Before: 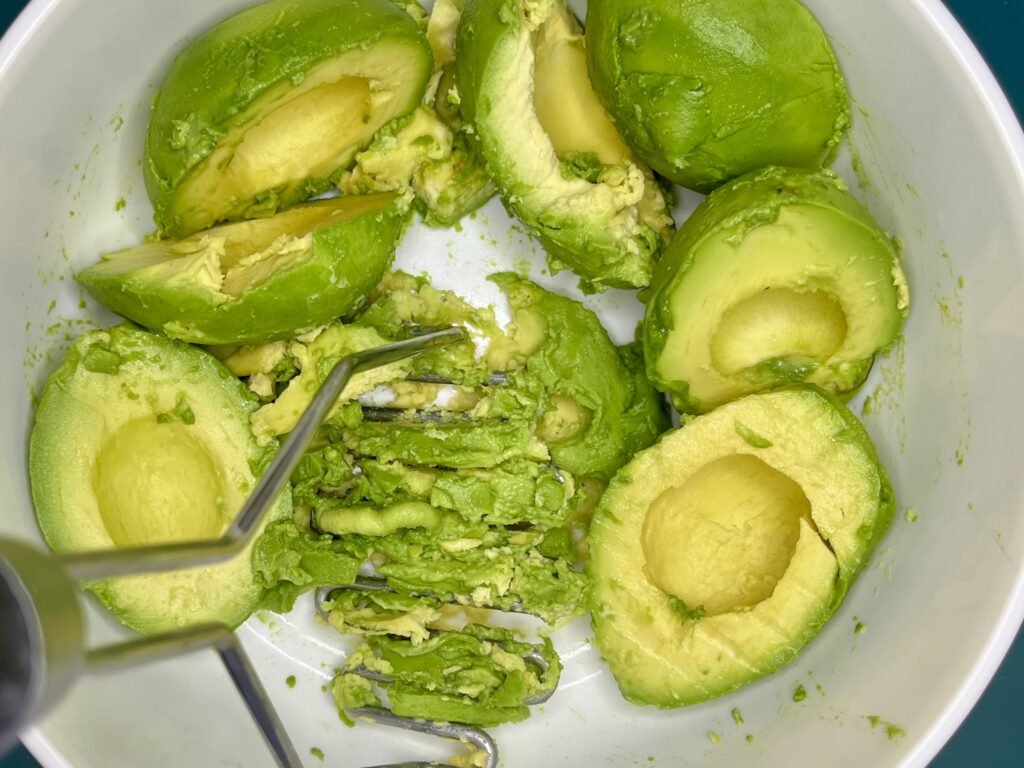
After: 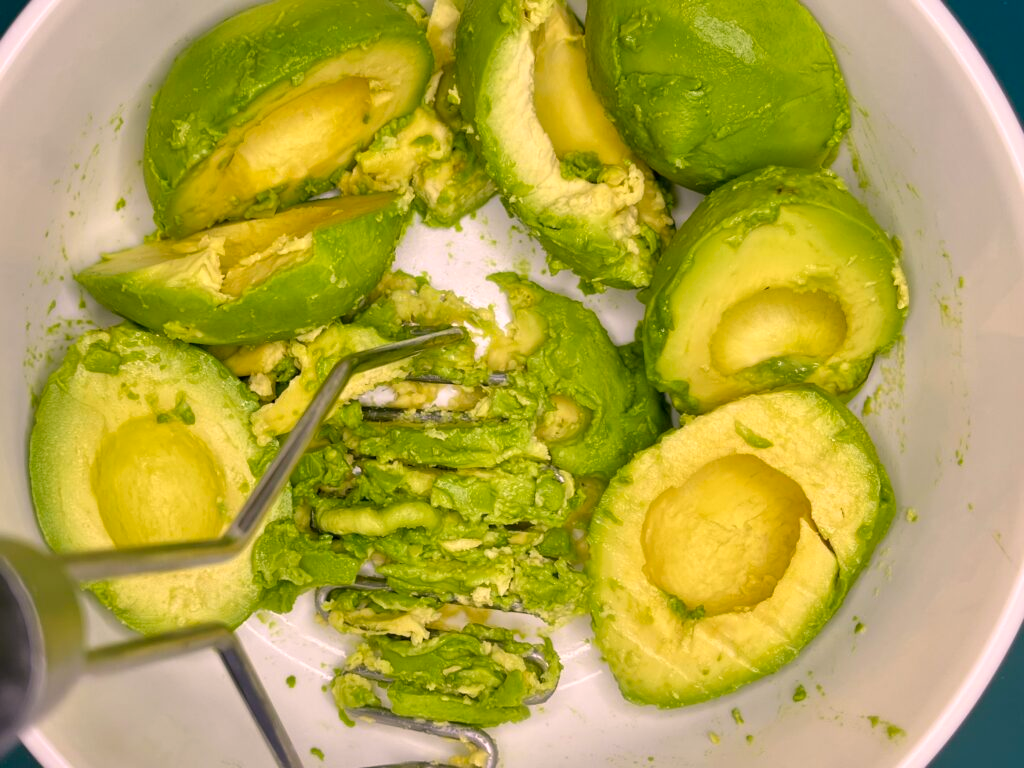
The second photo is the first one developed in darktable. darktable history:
color correction: highlights a* 12.1, highlights b* 5.37
